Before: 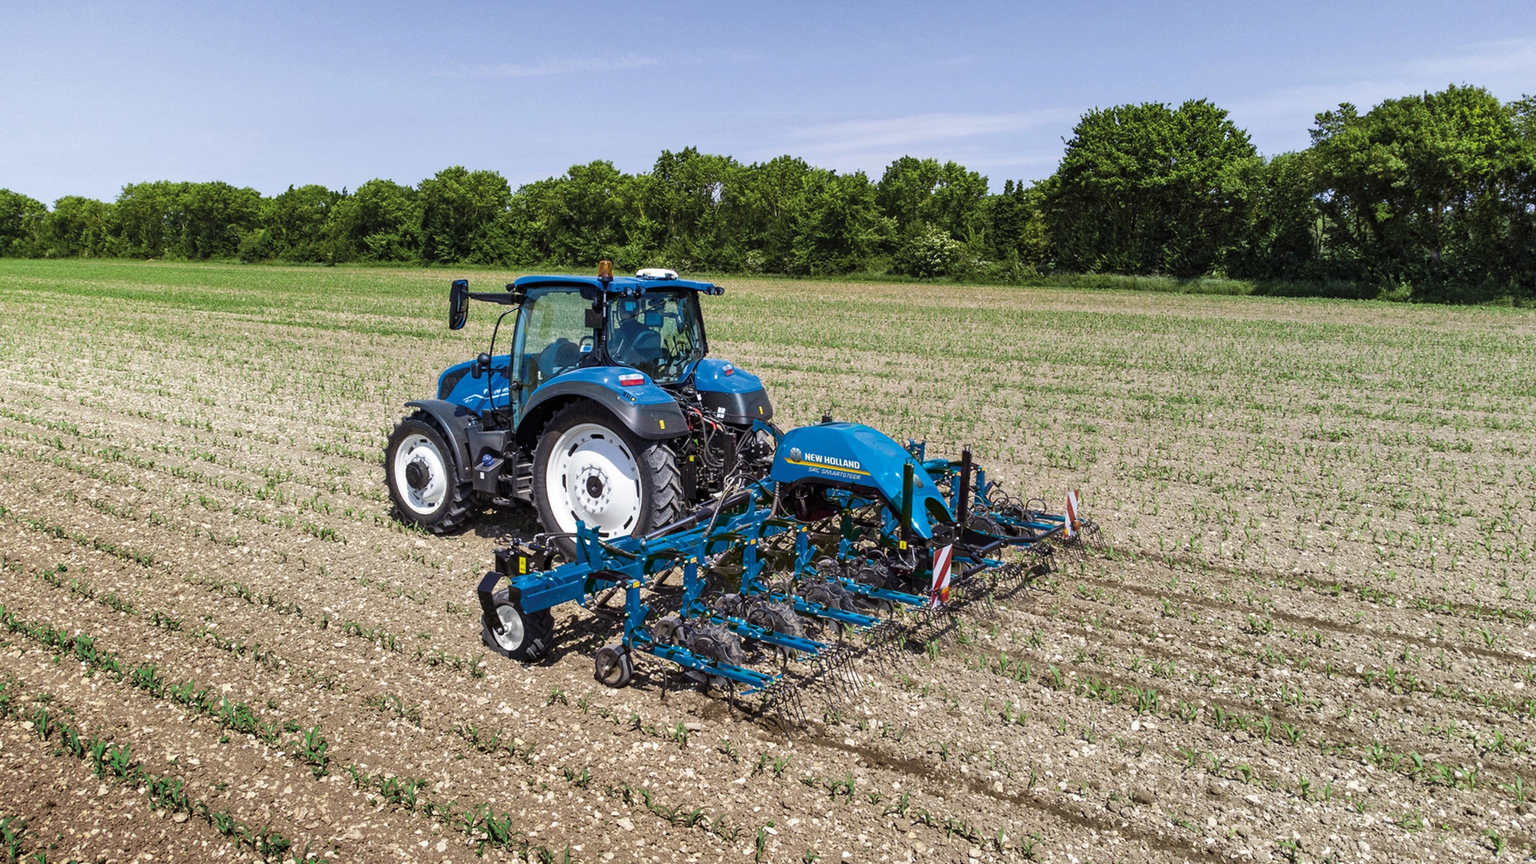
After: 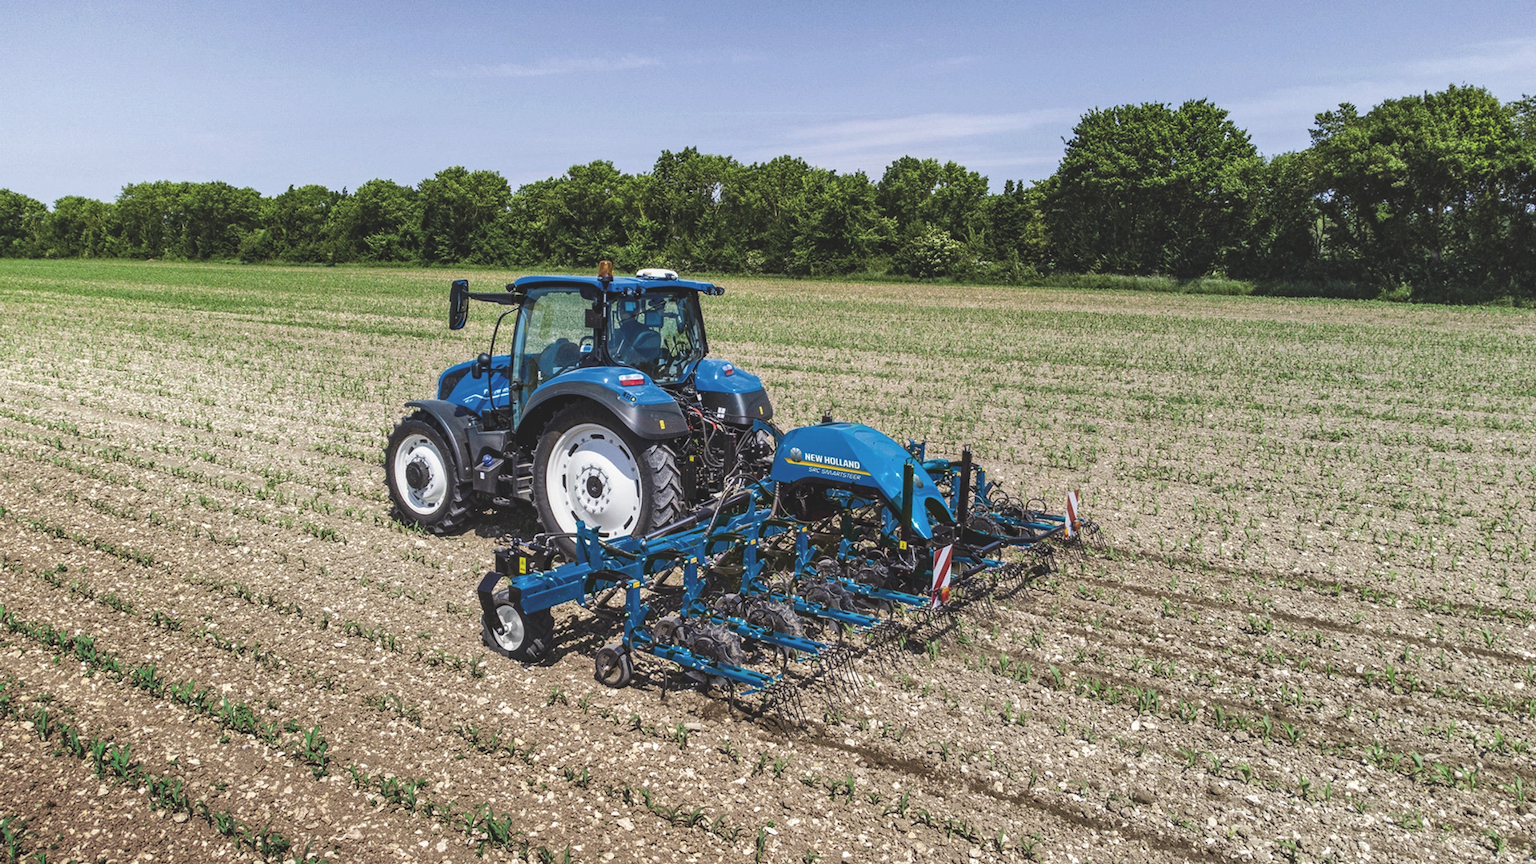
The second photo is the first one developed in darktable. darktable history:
local contrast: detail 130%
exposure: black level correction -0.025, exposure -0.117 EV, compensate highlight preservation false
